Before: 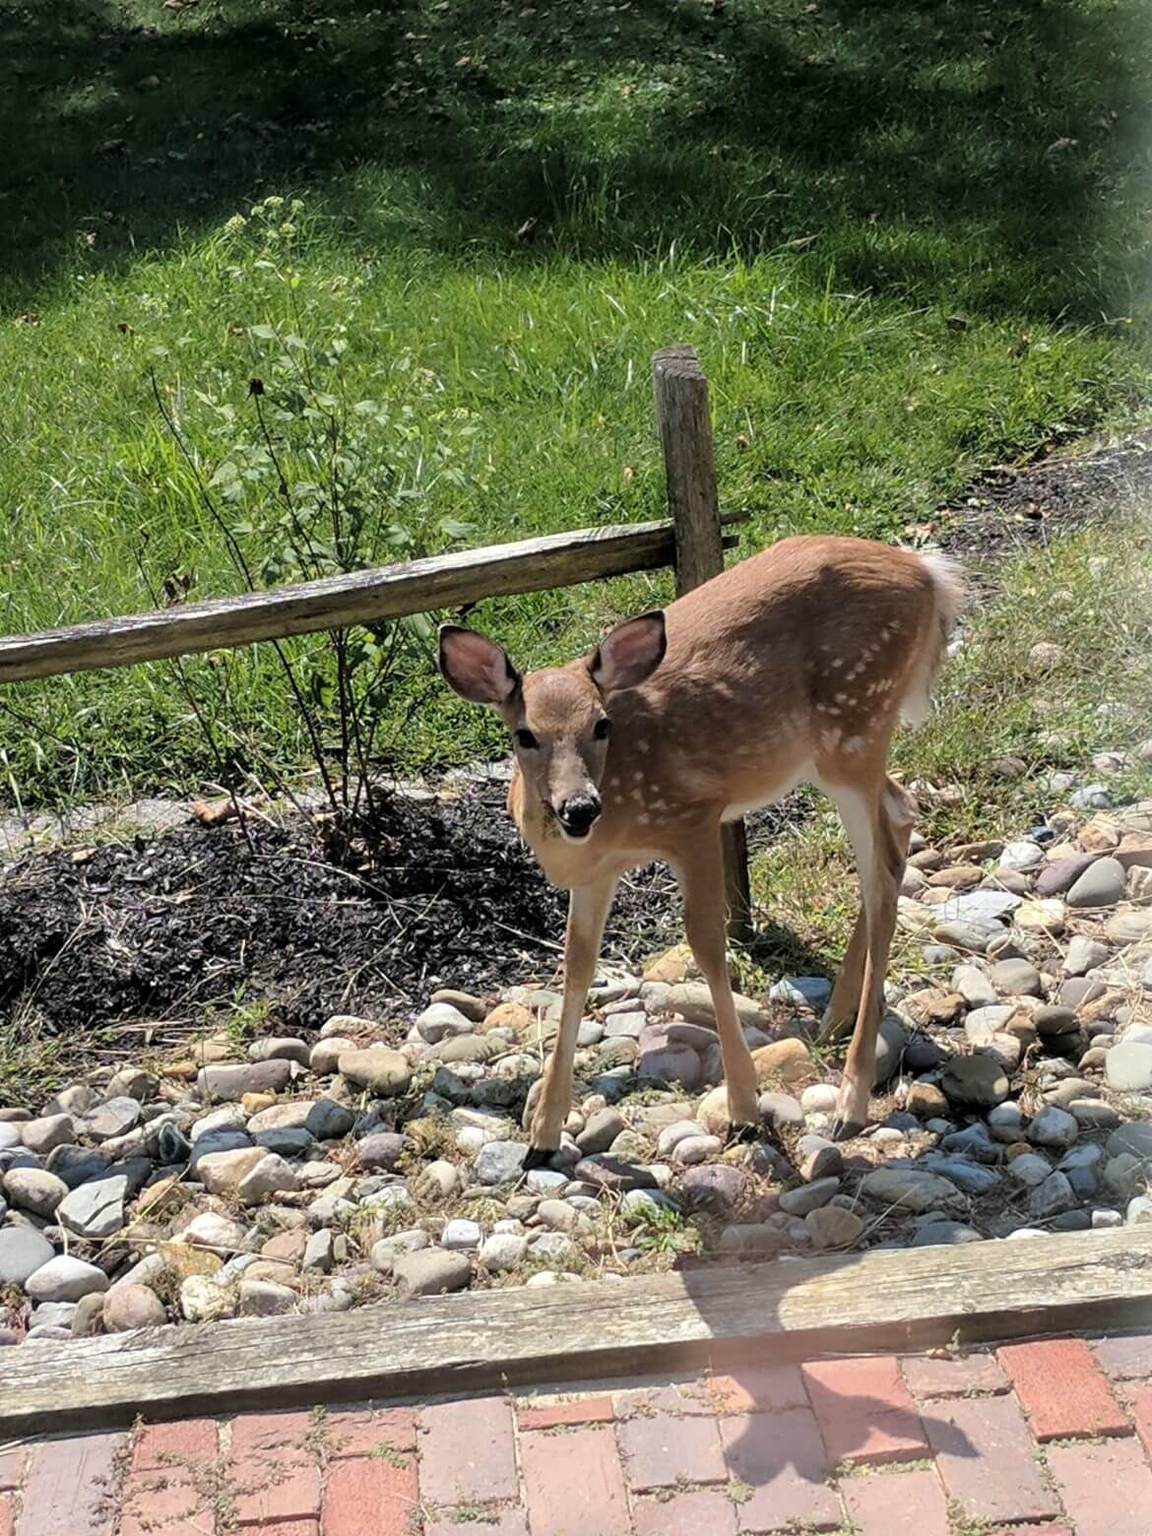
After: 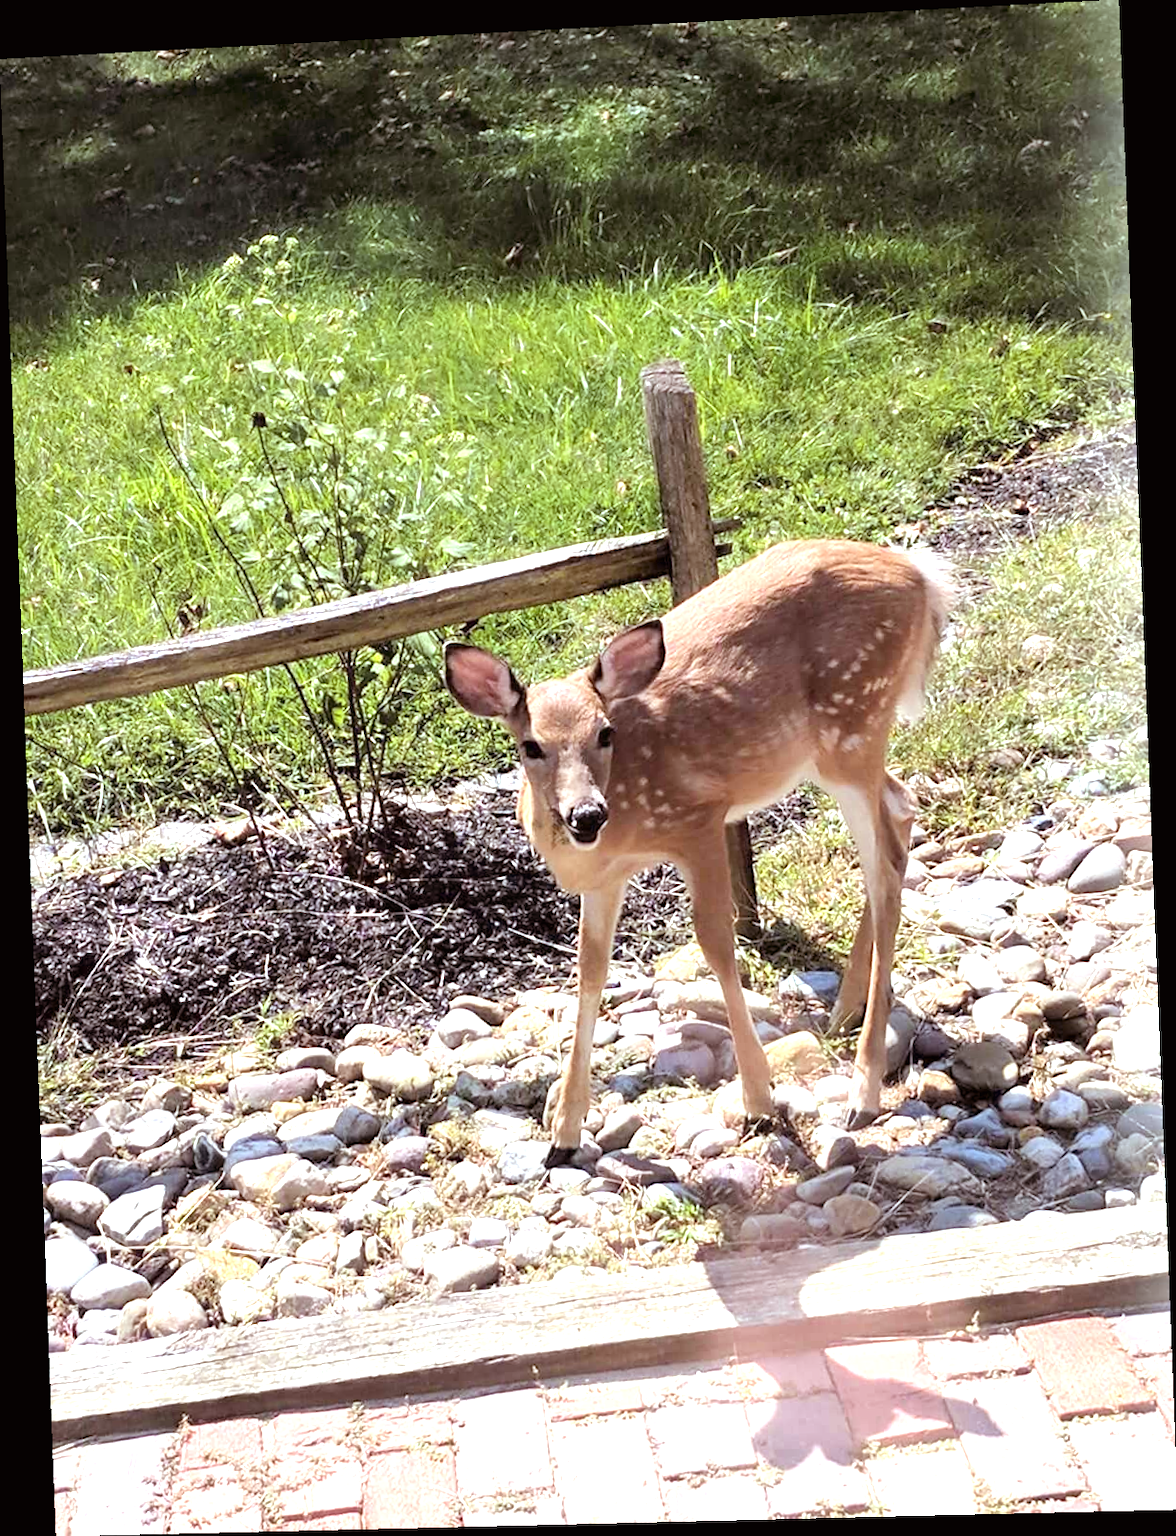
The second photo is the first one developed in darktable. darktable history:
rgb levels: mode RGB, independent channels, levels [[0, 0.474, 1], [0, 0.5, 1], [0, 0.5, 1]]
white balance: red 0.967, blue 1.049
exposure: black level correction 0, exposure 1.2 EV, compensate highlight preservation false
rotate and perspective: rotation -2.22°, lens shift (horizontal) -0.022, automatic cropping off
